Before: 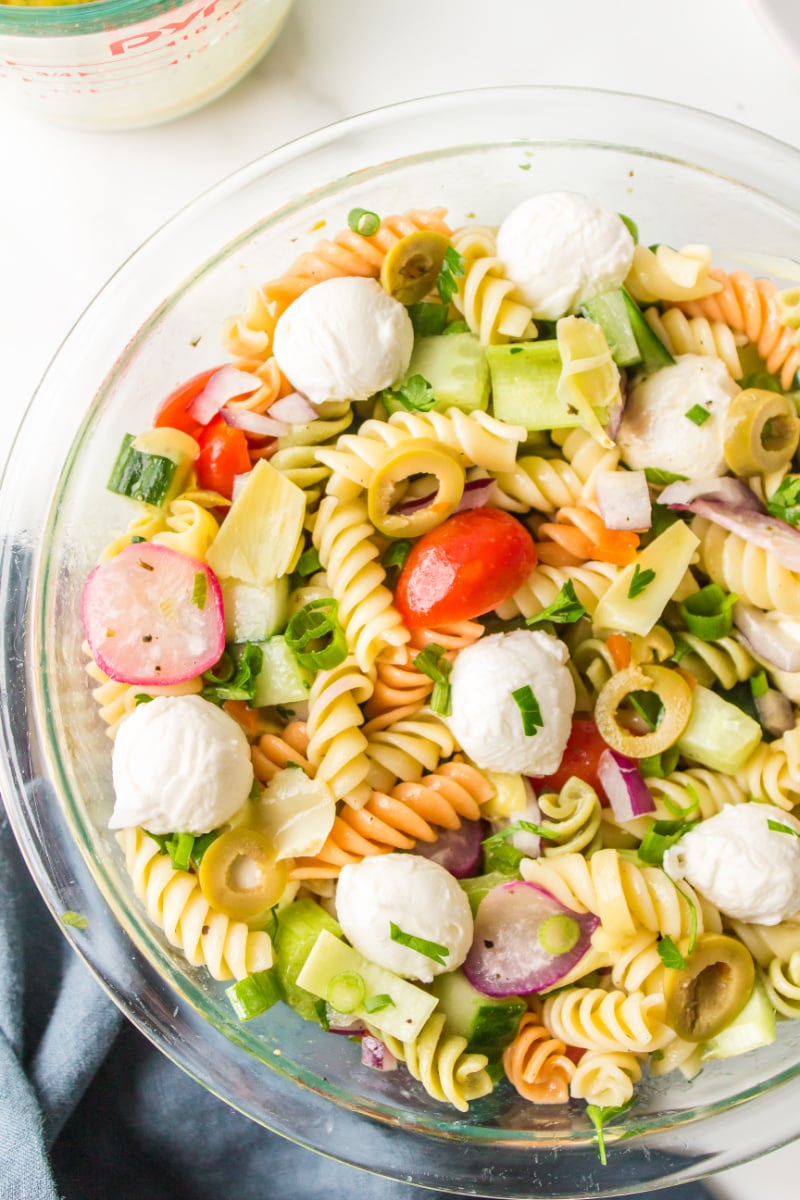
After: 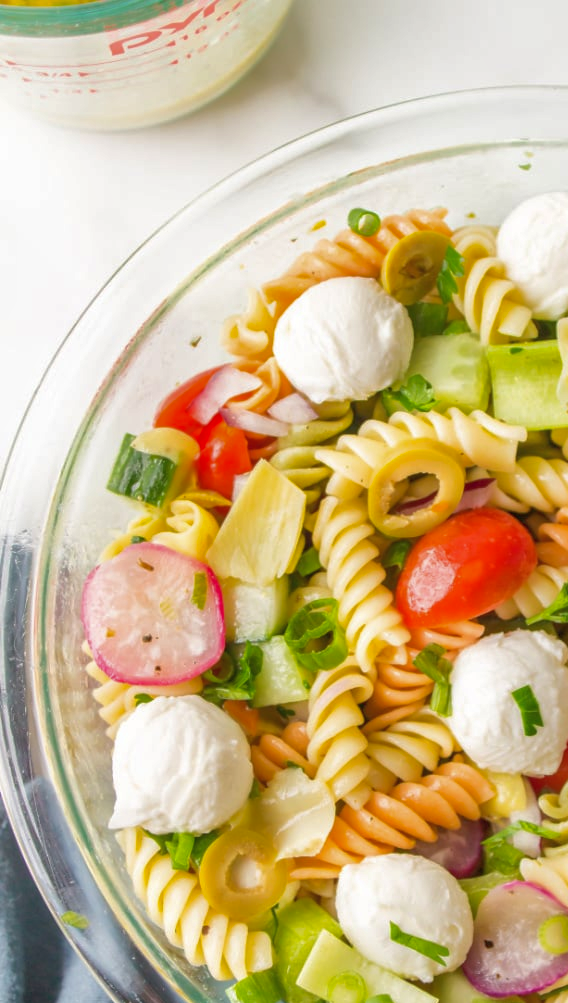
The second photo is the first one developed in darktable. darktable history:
crop: right 28.973%, bottom 16.4%
shadows and highlights: on, module defaults
